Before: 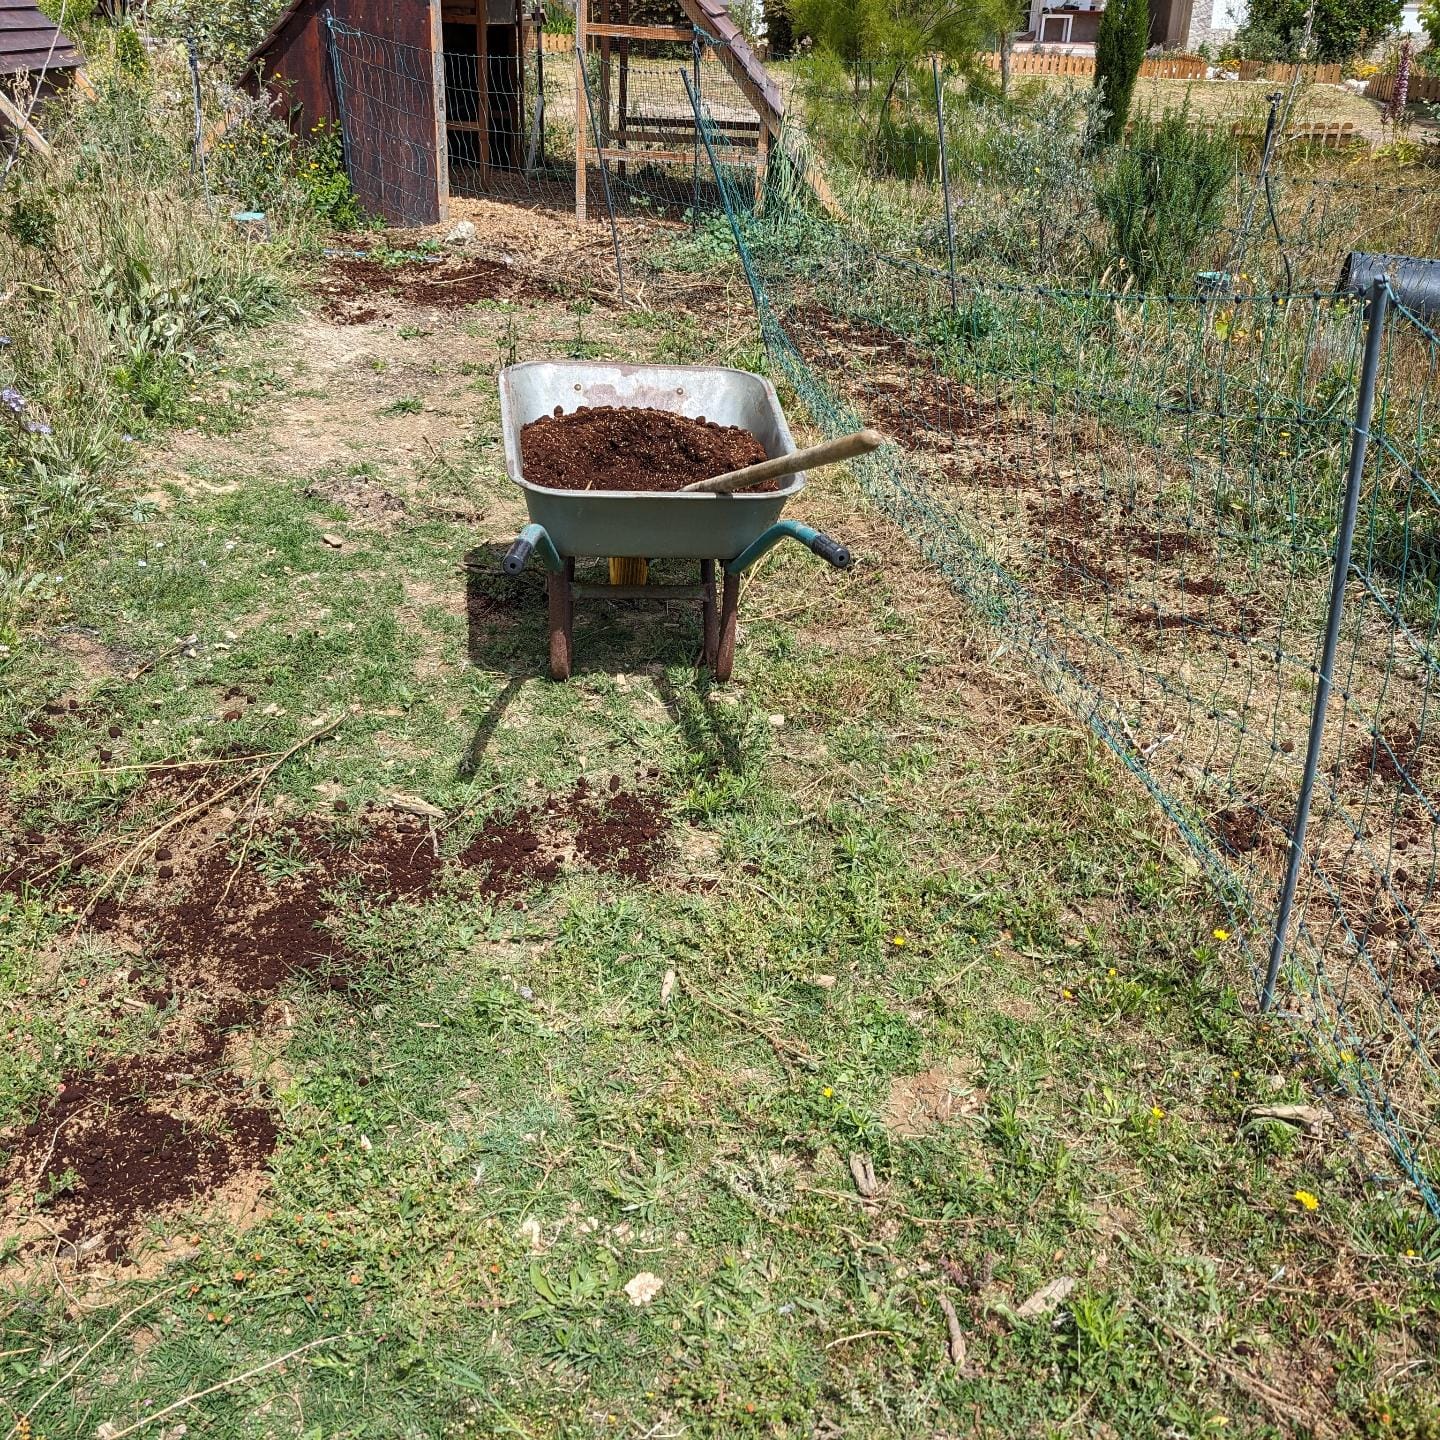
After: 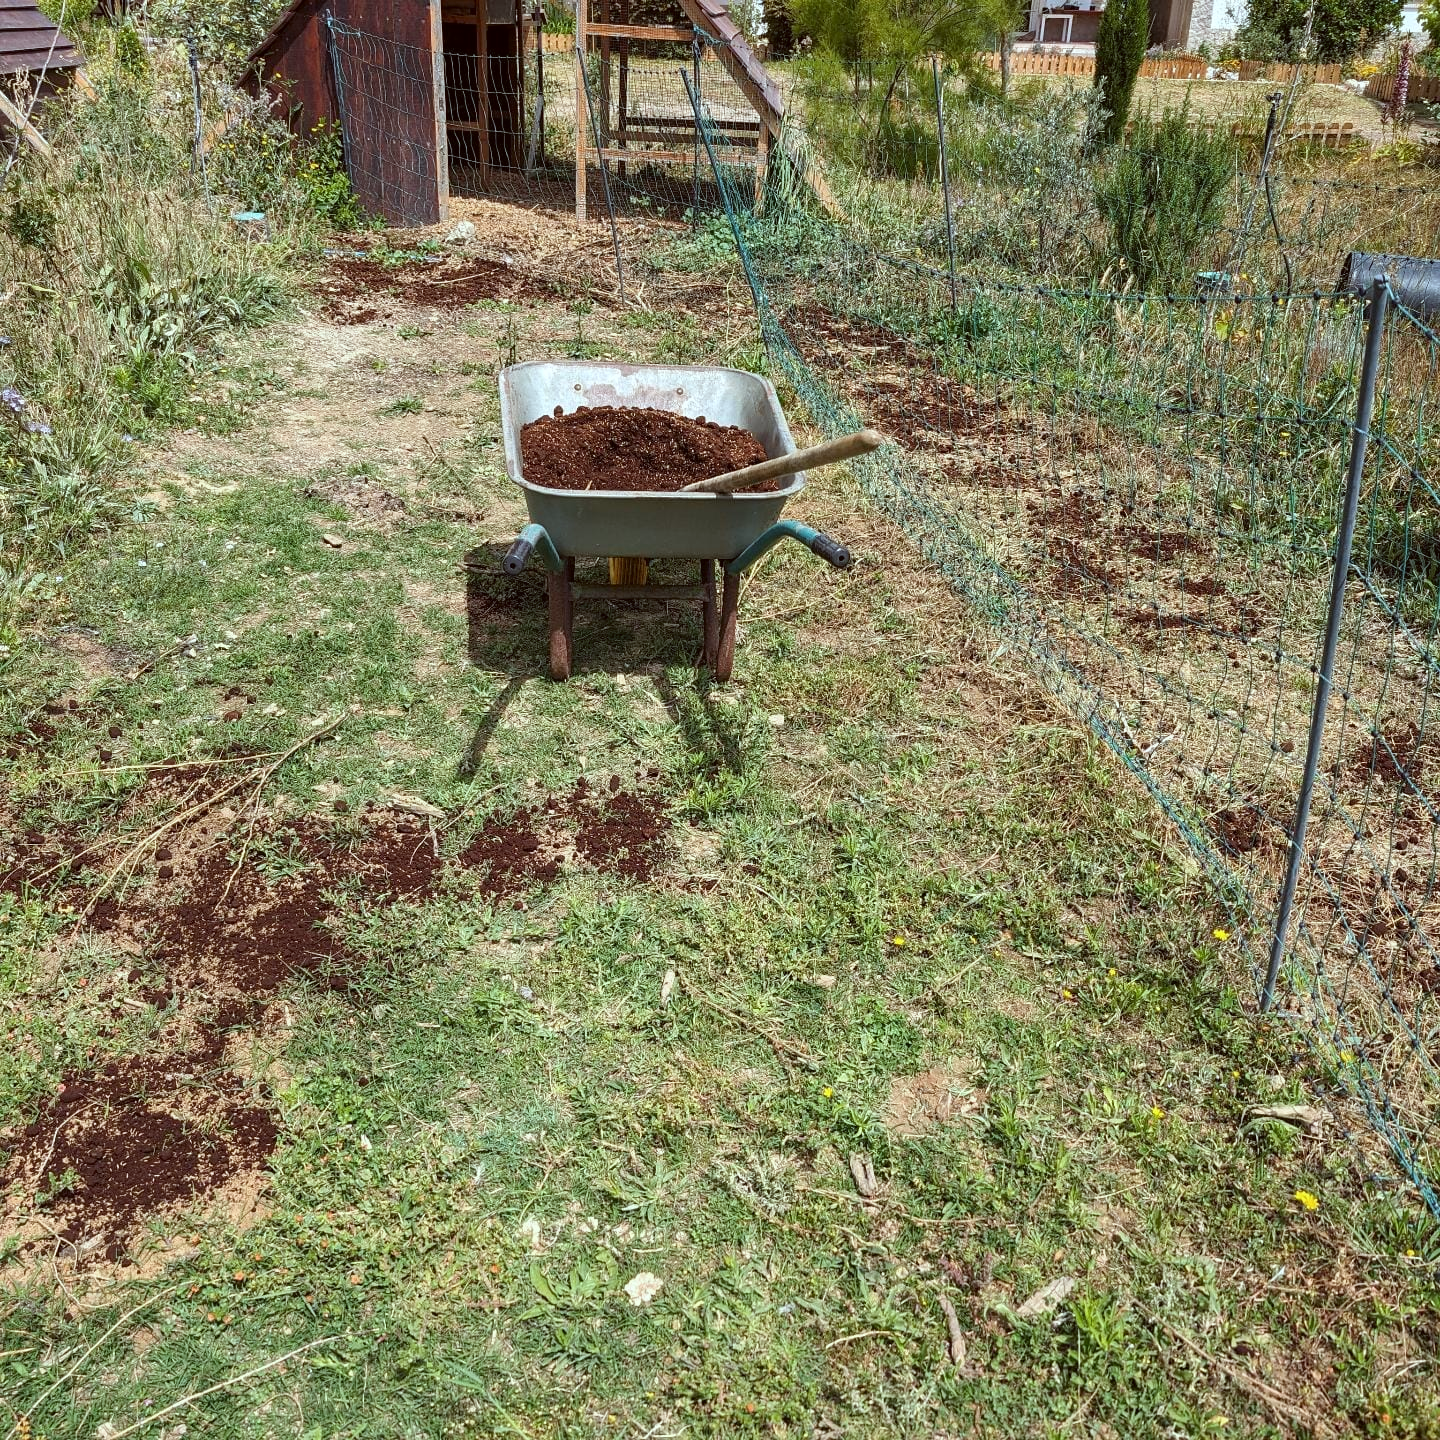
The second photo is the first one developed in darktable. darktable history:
color correction: highlights a* -4.97, highlights b* -3.45, shadows a* 4.14, shadows b* 4.51
